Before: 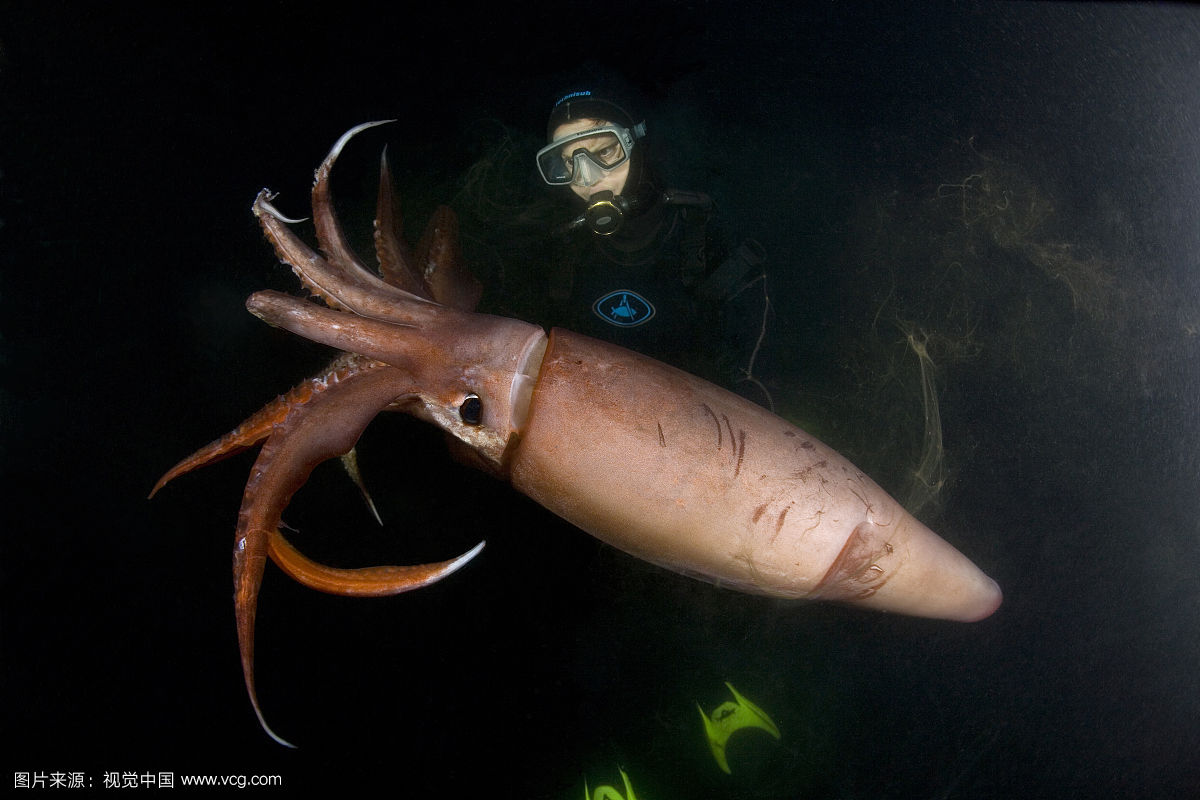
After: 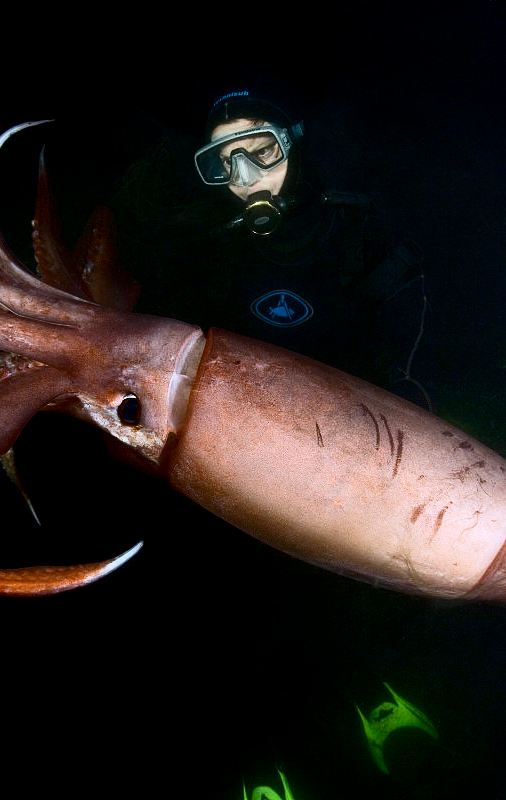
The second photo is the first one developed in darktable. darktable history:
contrast brightness saturation: contrast 0.297
crop: left 28.51%, right 29.29%
color calibration: x 0.37, y 0.382, temperature 4319.04 K
